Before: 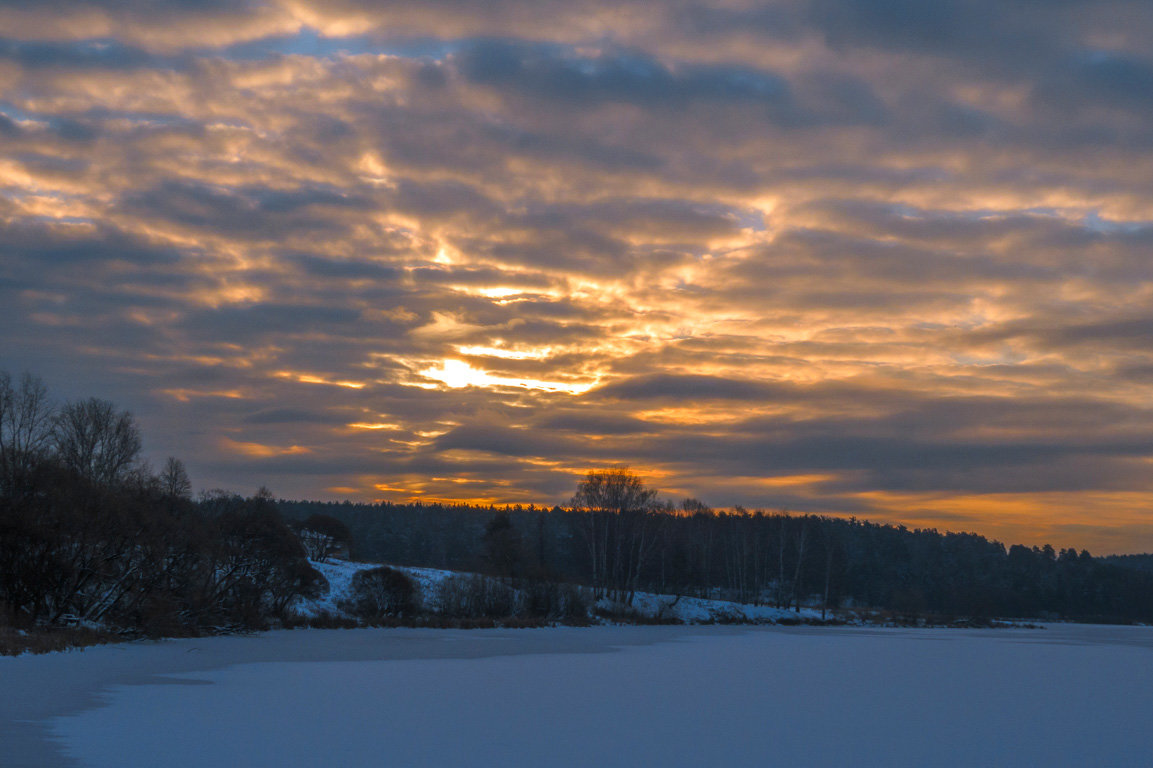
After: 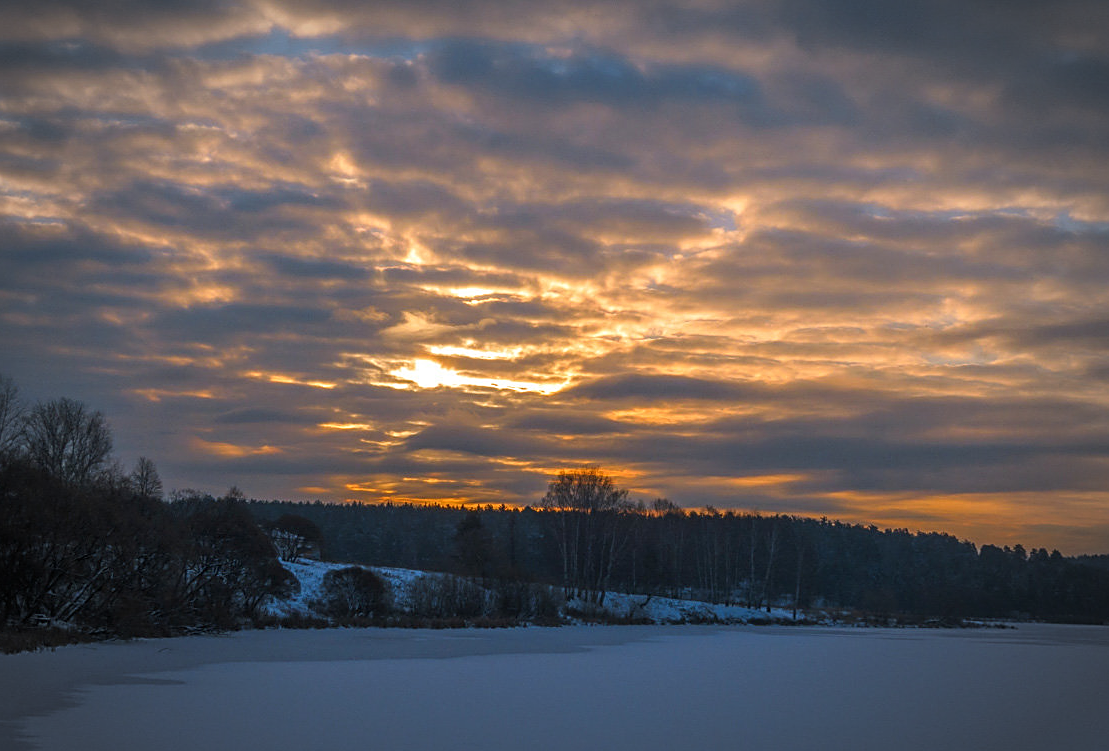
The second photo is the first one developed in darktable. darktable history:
crop and rotate: left 2.564%, right 1.182%, bottom 2.123%
sharpen: on, module defaults
vignetting: fall-off start 79.35%, width/height ratio 1.326, unbound false
